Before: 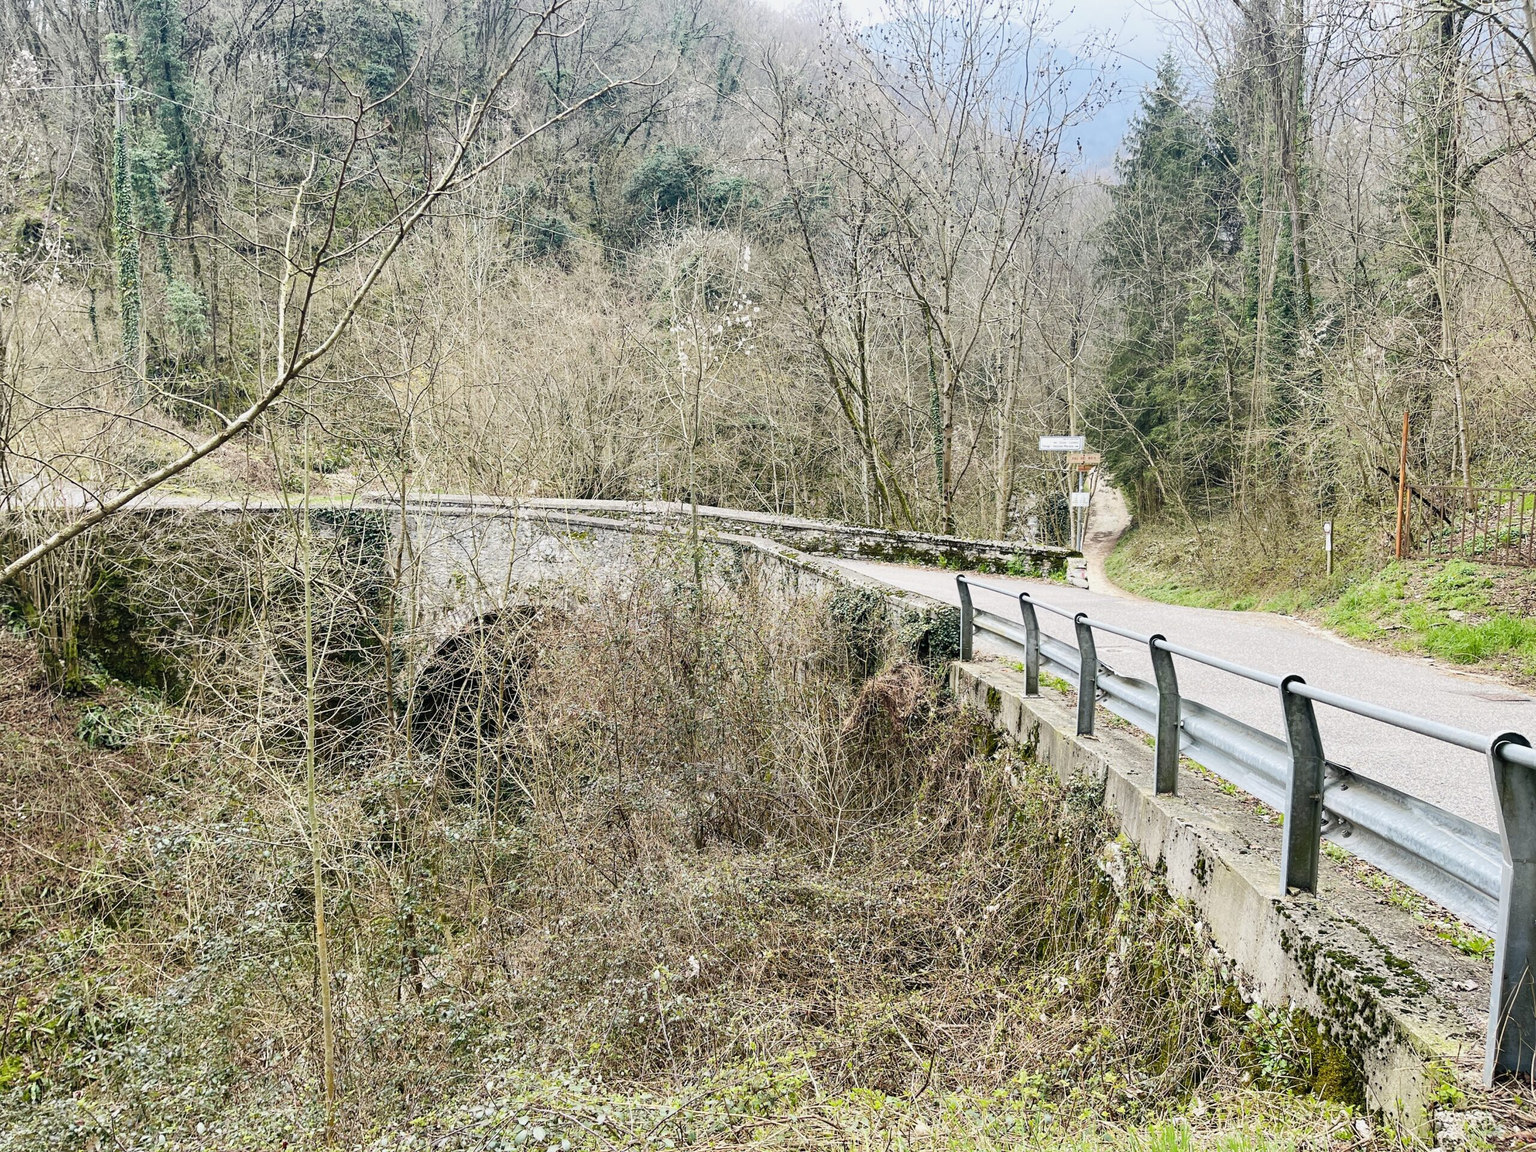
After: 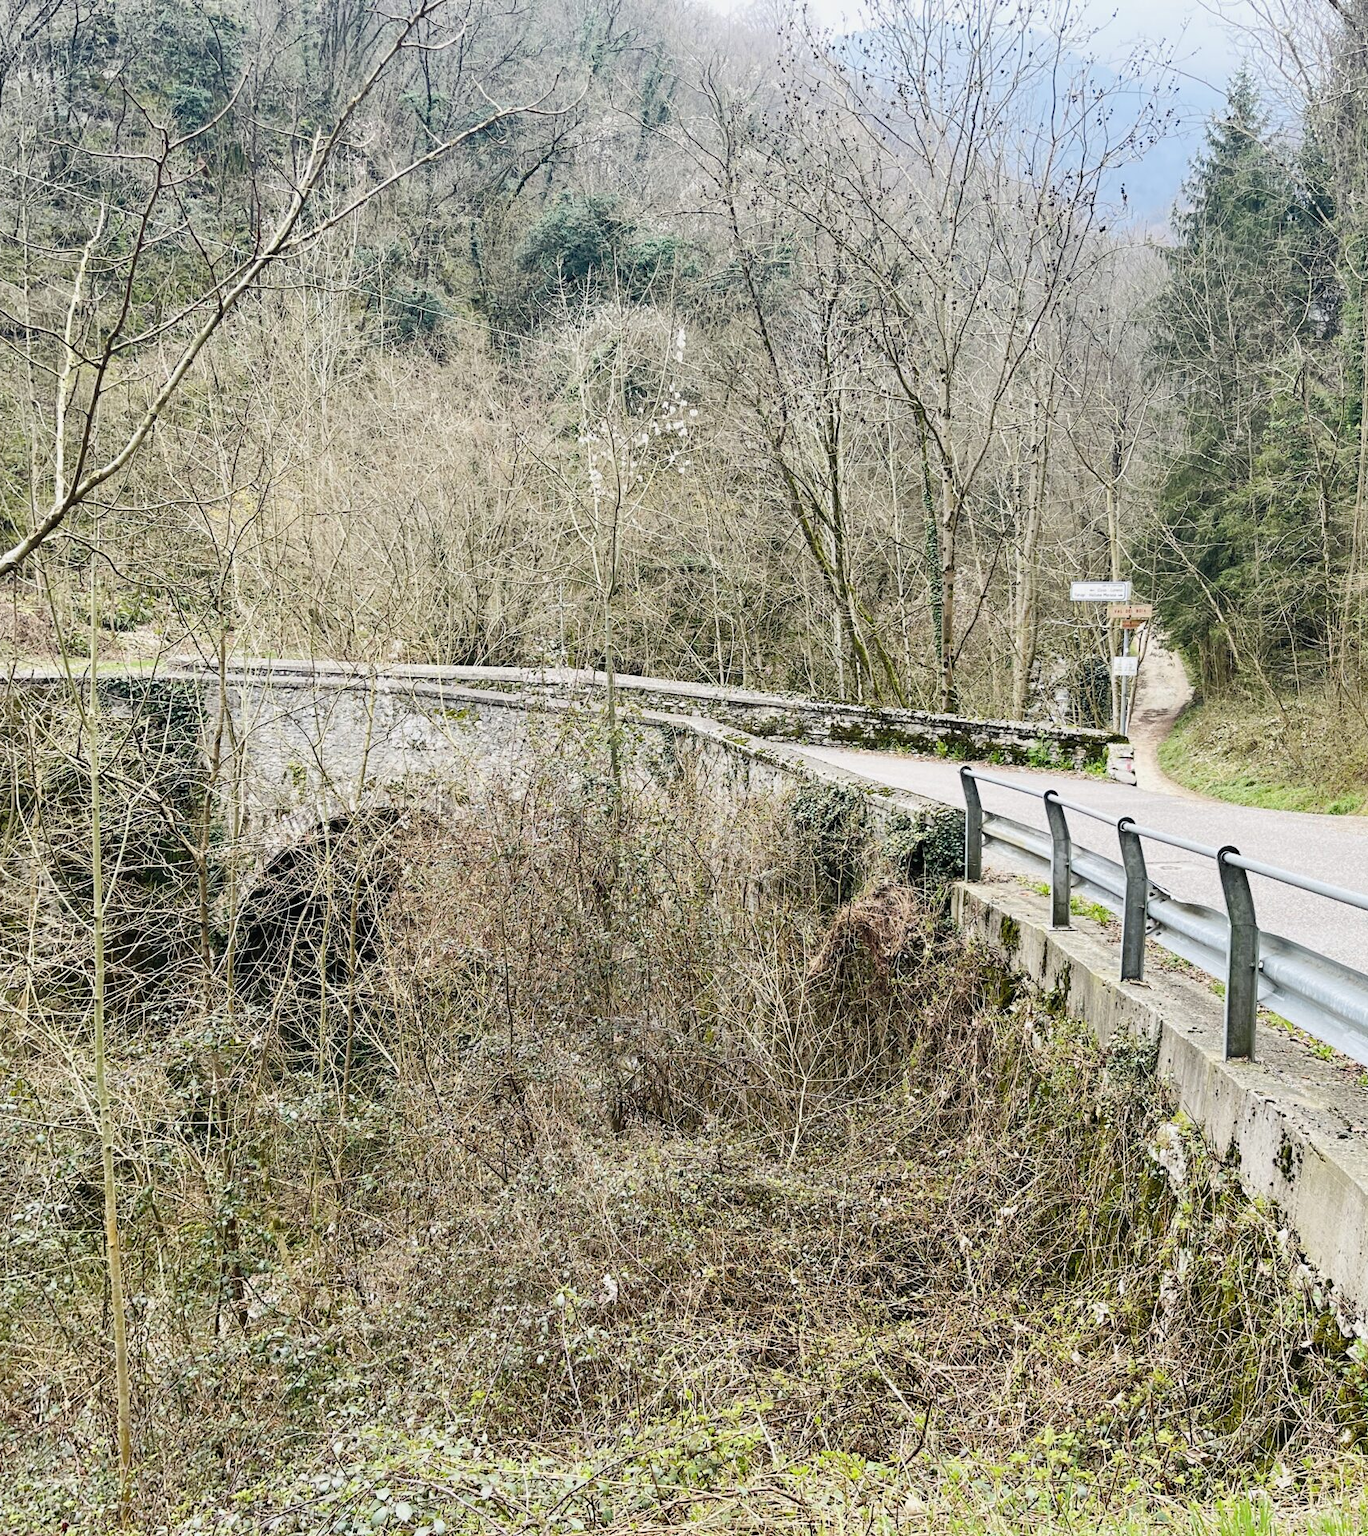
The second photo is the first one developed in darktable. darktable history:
crop: left 15.42%, right 17.763%
